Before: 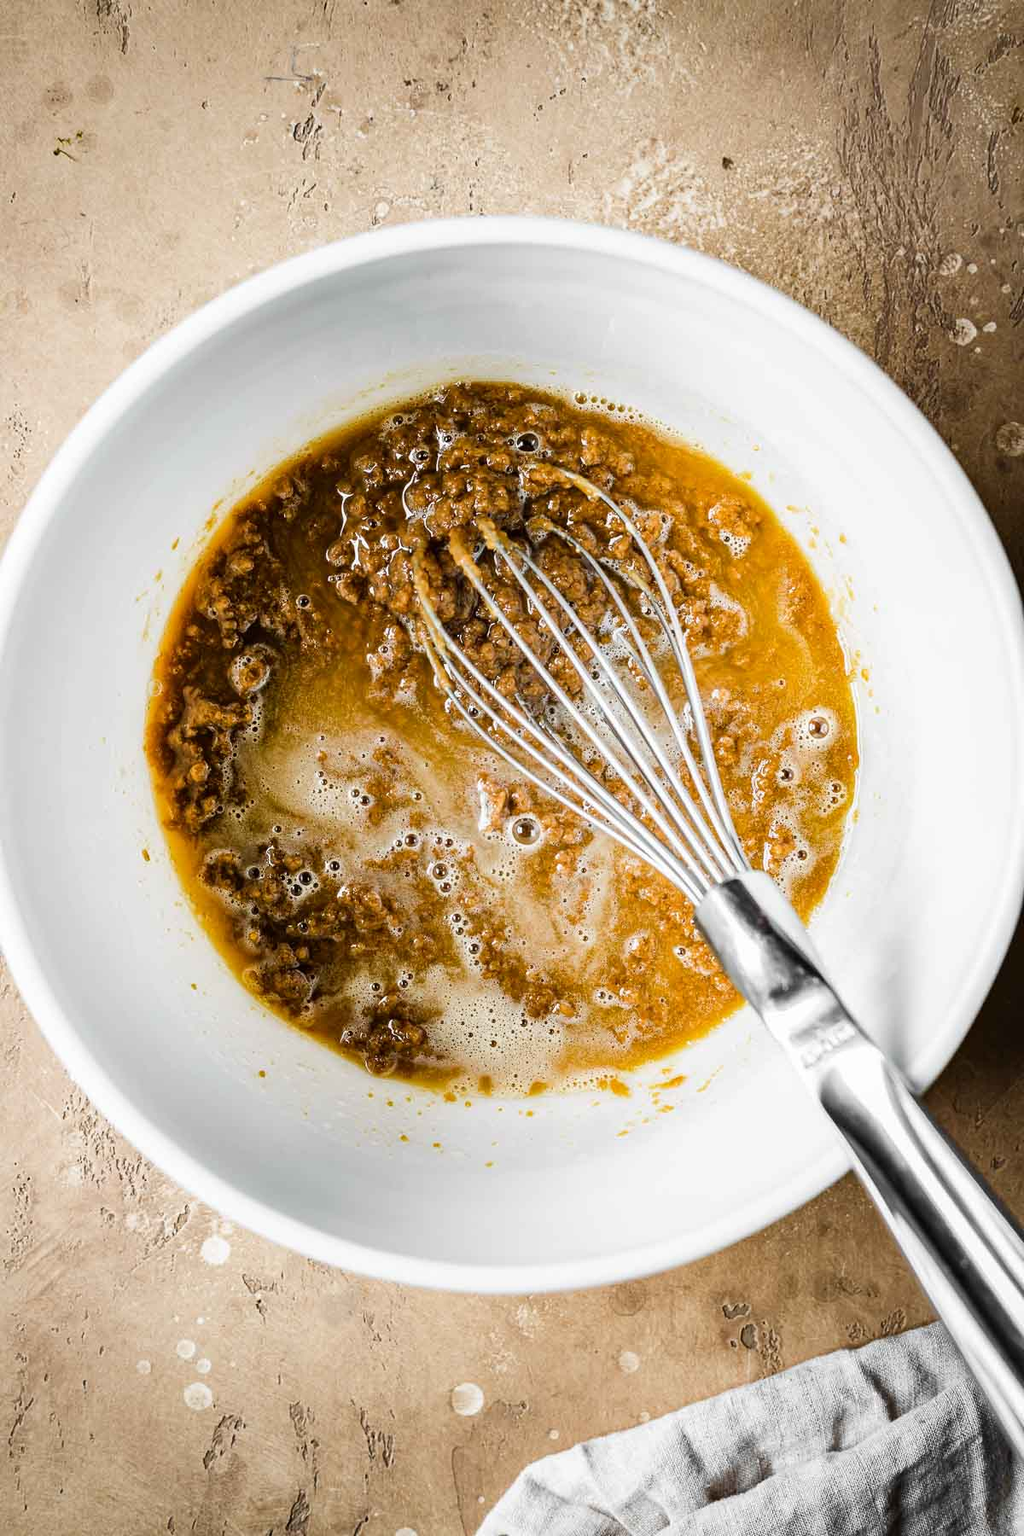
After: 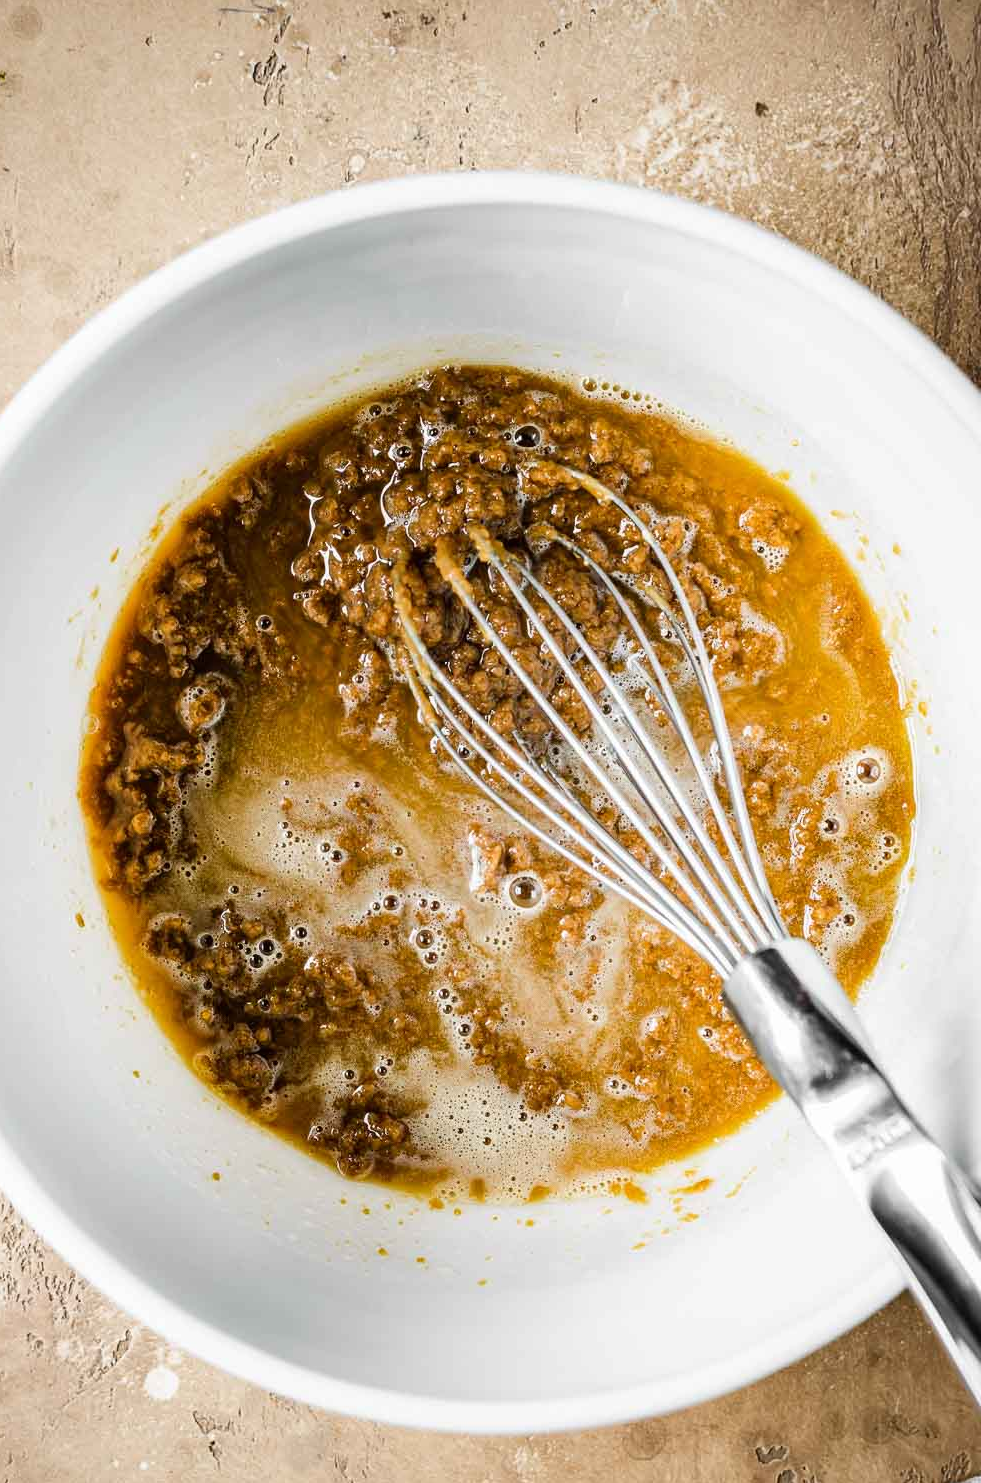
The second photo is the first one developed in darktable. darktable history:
crop and rotate: left 7.6%, top 4.579%, right 10.589%, bottom 13.026%
